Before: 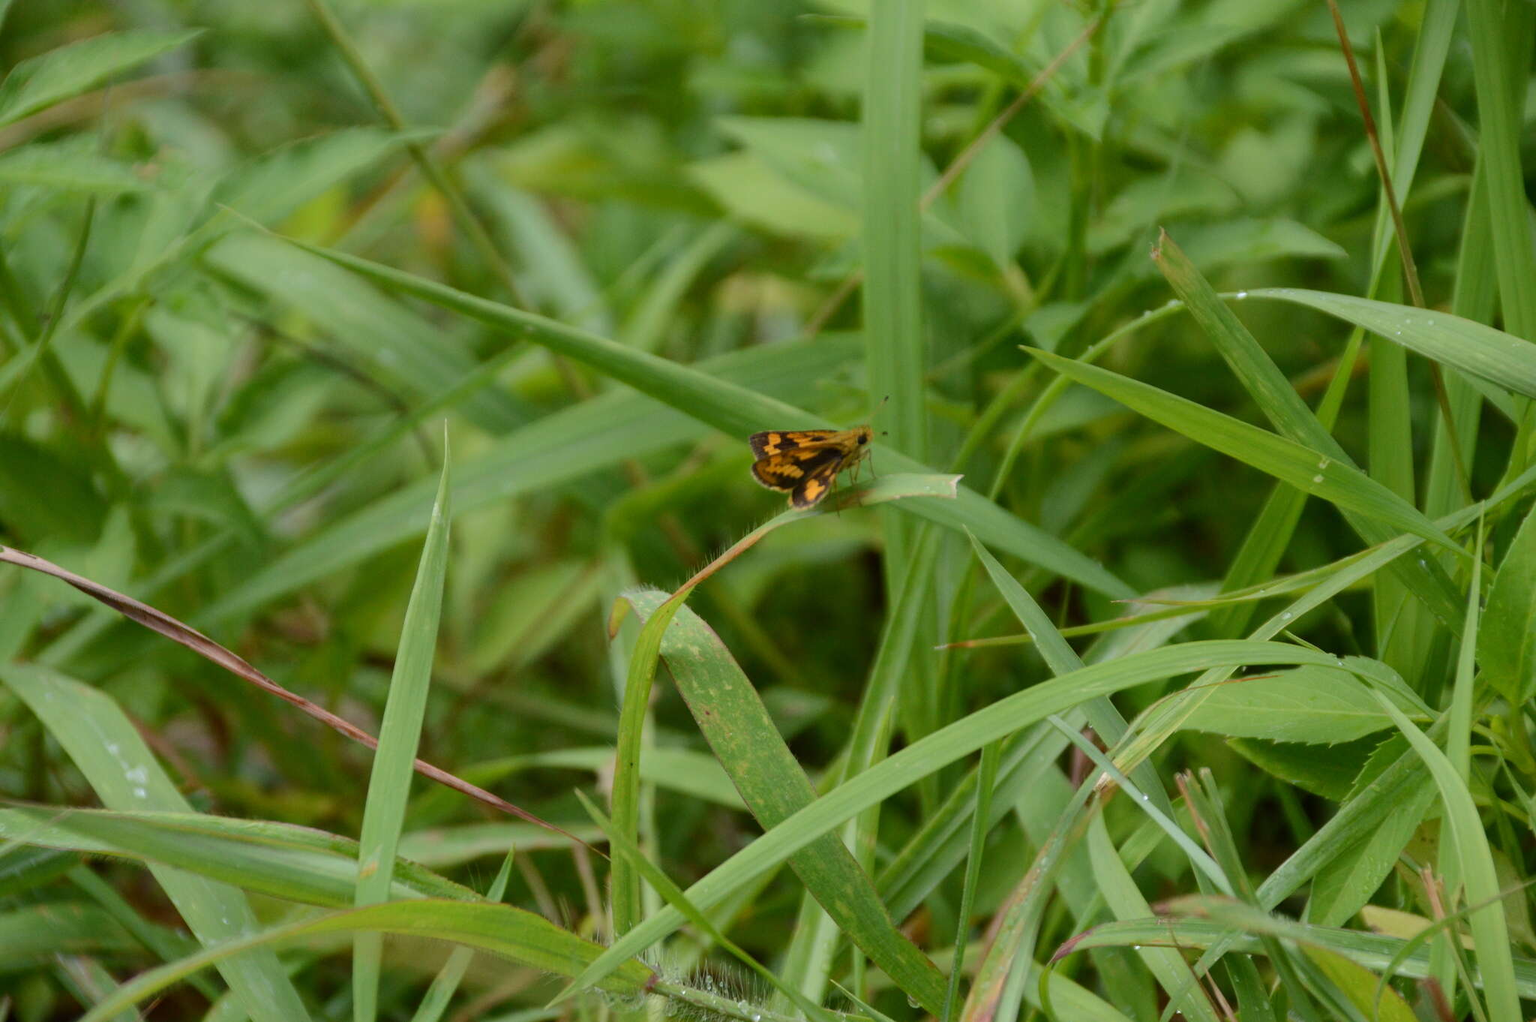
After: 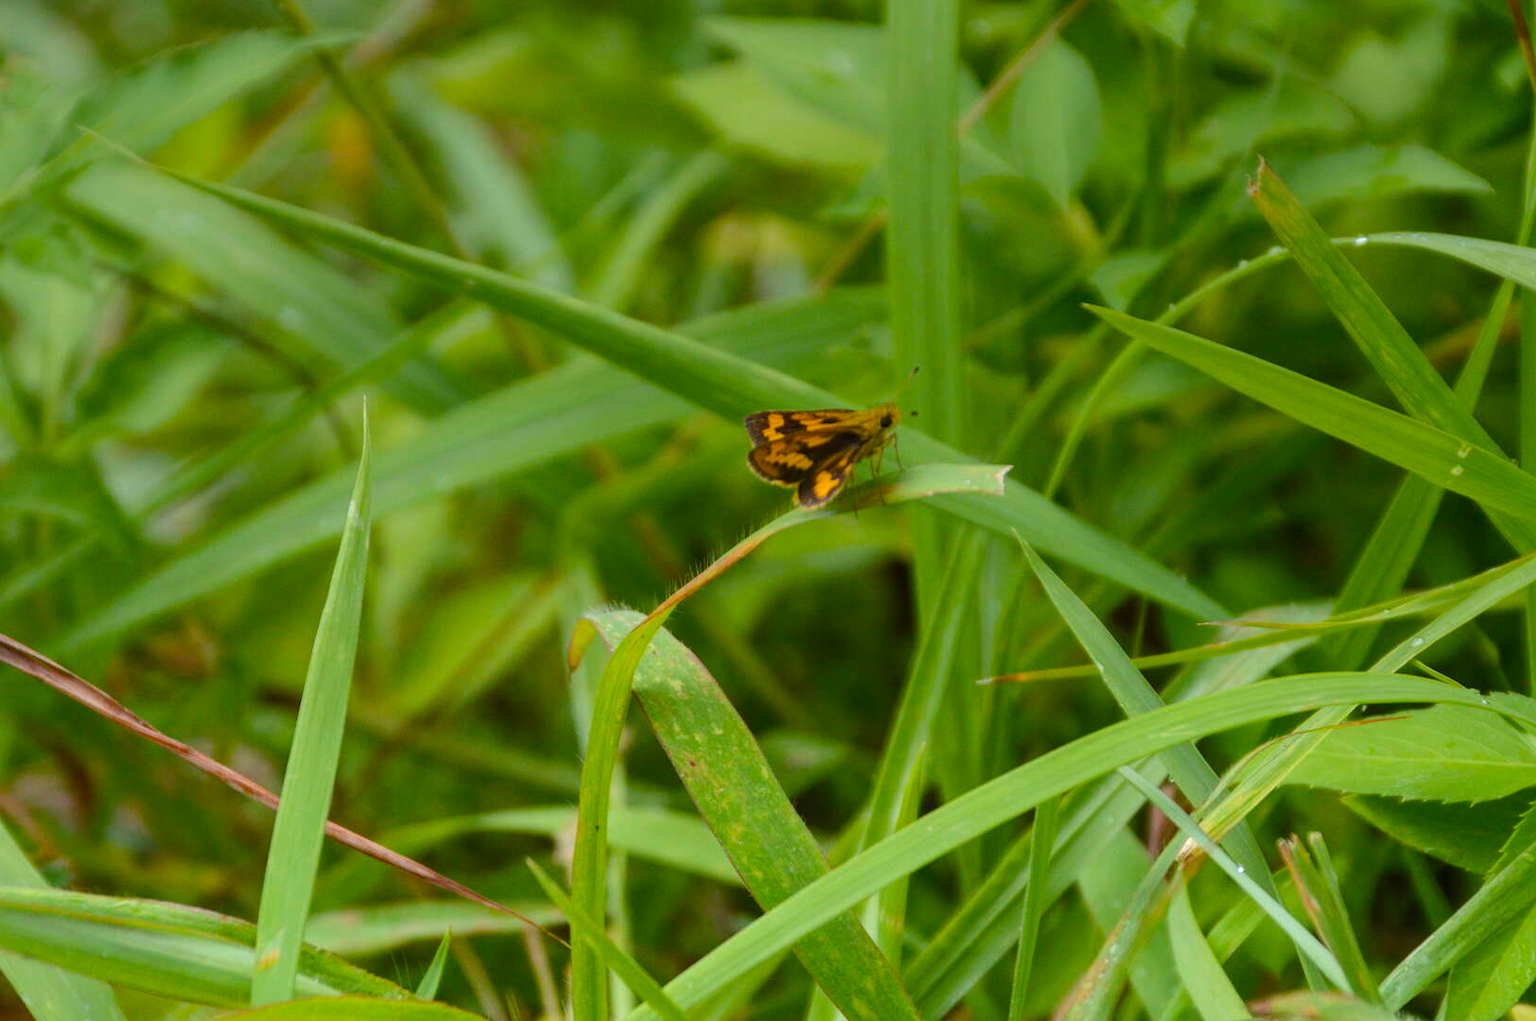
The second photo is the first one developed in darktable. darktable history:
exposure: exposure 0.507 EV, compensate highlight preservation false
local contrast: detail 110%
graduated density: rotation -0.352°, offset 57.64
crop and rotate: left 10.071%, top 10.071%, right 10.02%, bottom 10.02%
color balance rgb: perceptual saturation grading › global saturation 20%, global vibrance 20%
